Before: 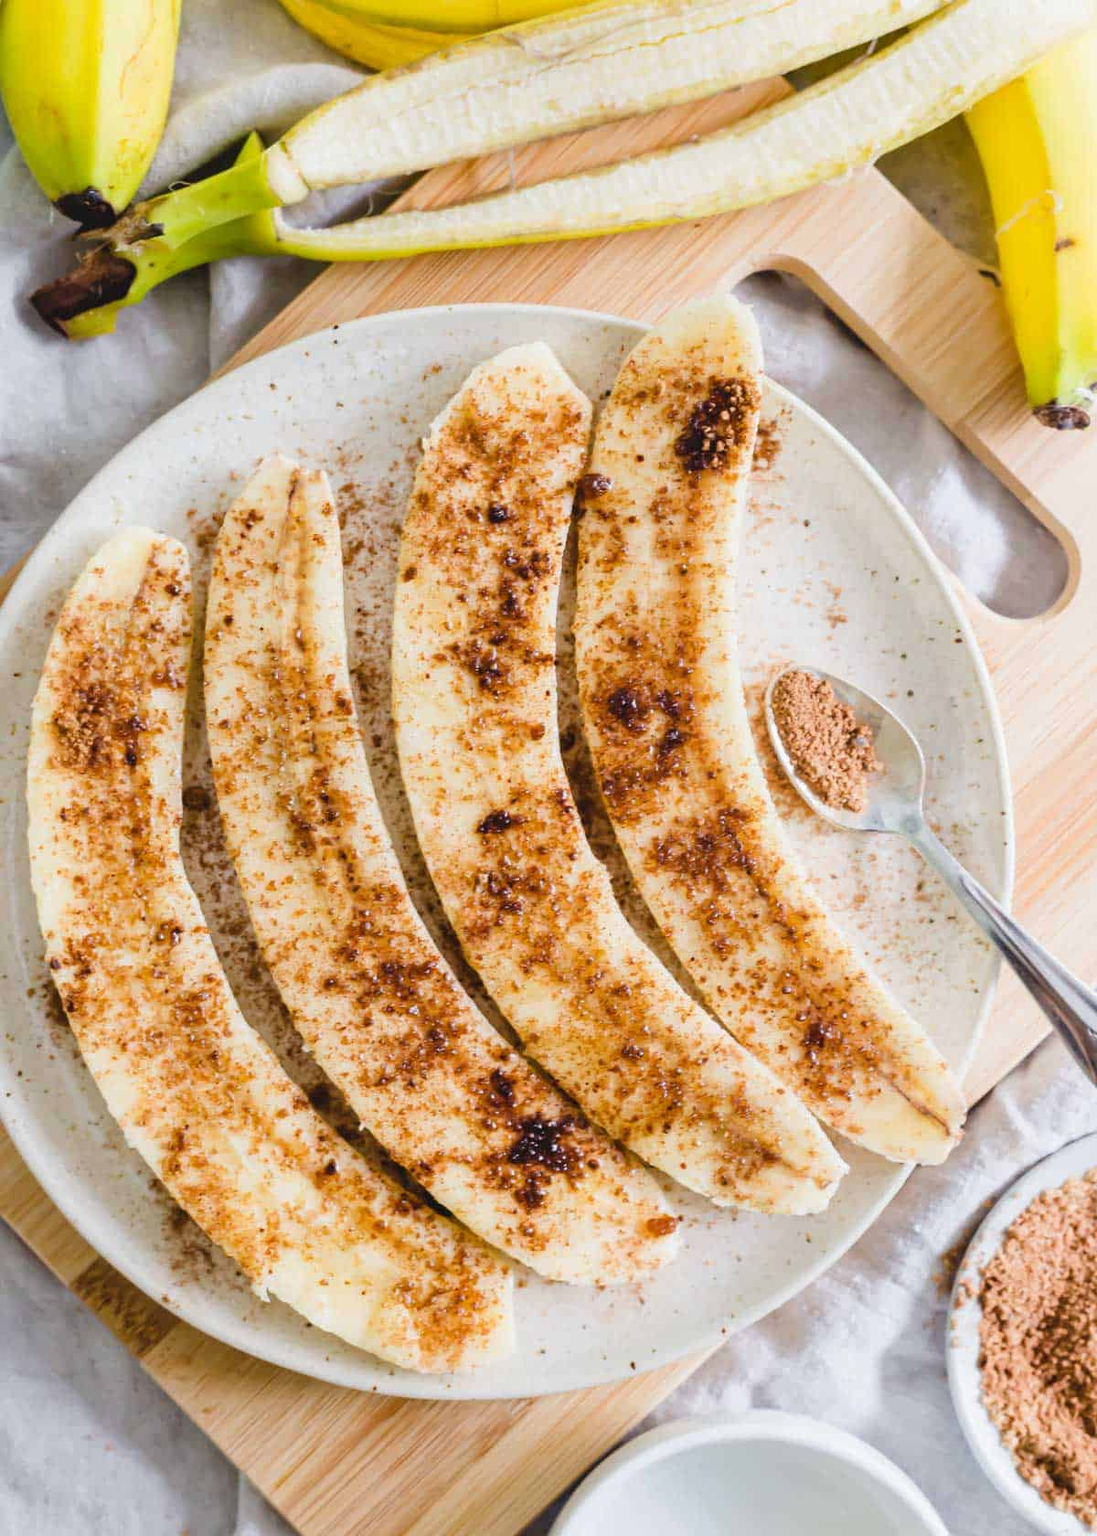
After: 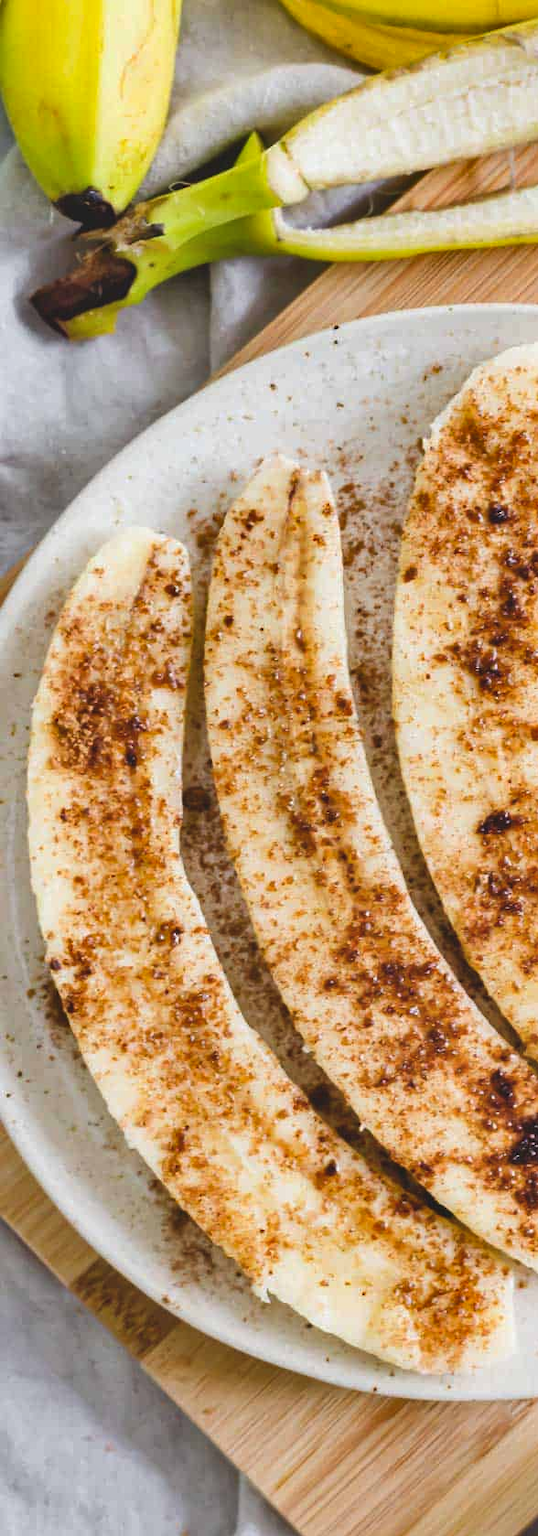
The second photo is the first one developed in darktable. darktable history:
exposure: black level correction -0.008, exposure 0.067 EV, compensate highlight preservation false
crop and rotate: left 0%, top 0%, right 50.845%
shadows and highlights: soften with gaussian
